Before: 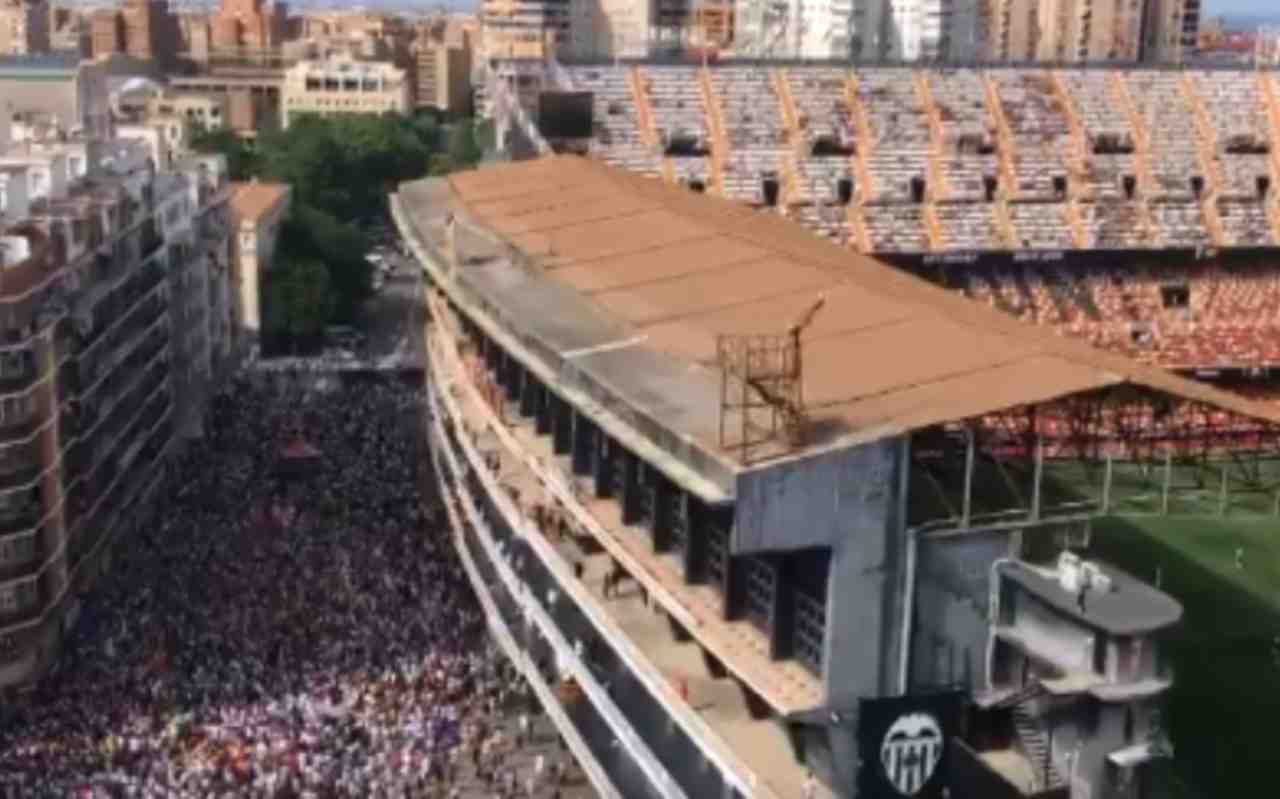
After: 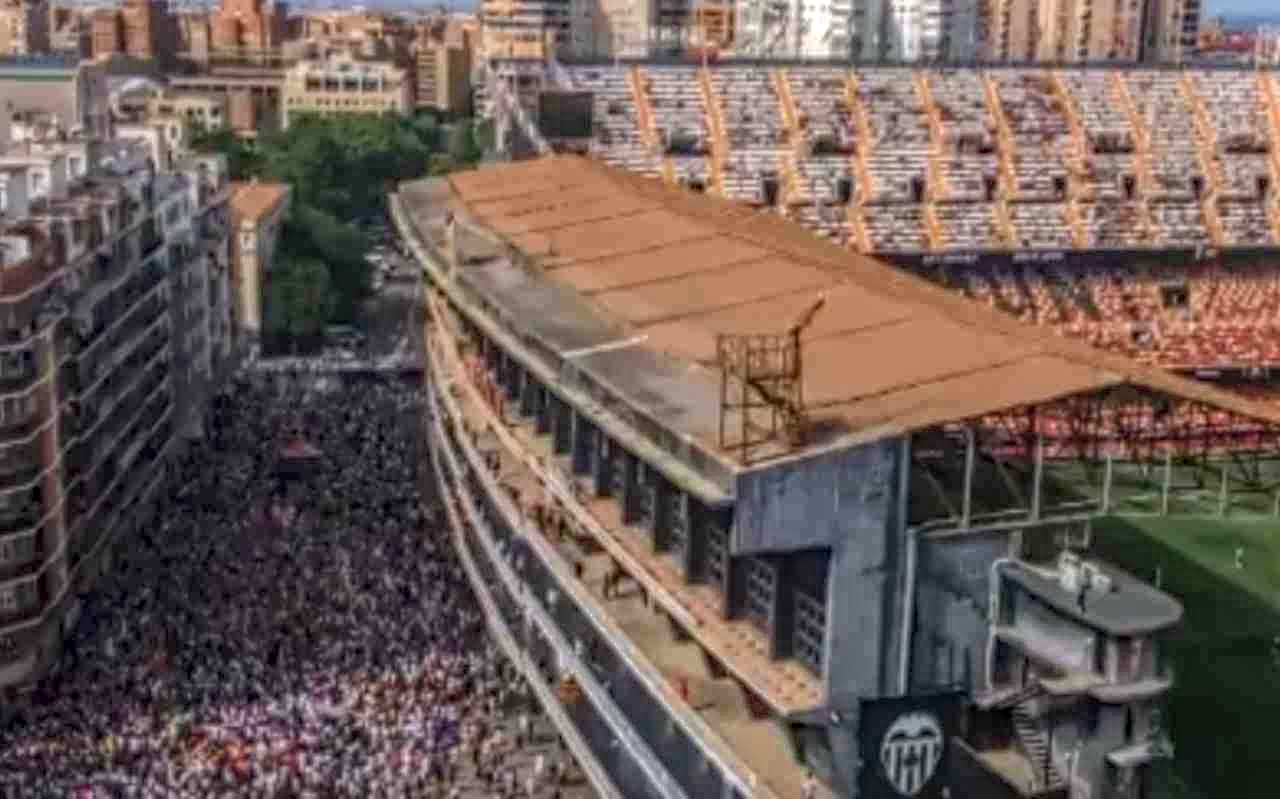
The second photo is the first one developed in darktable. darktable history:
haze removal: compatibility mode true, adaptive false
local contrast: highlights 20%, shadows 30%, detail 200%, midtone range 0.2
